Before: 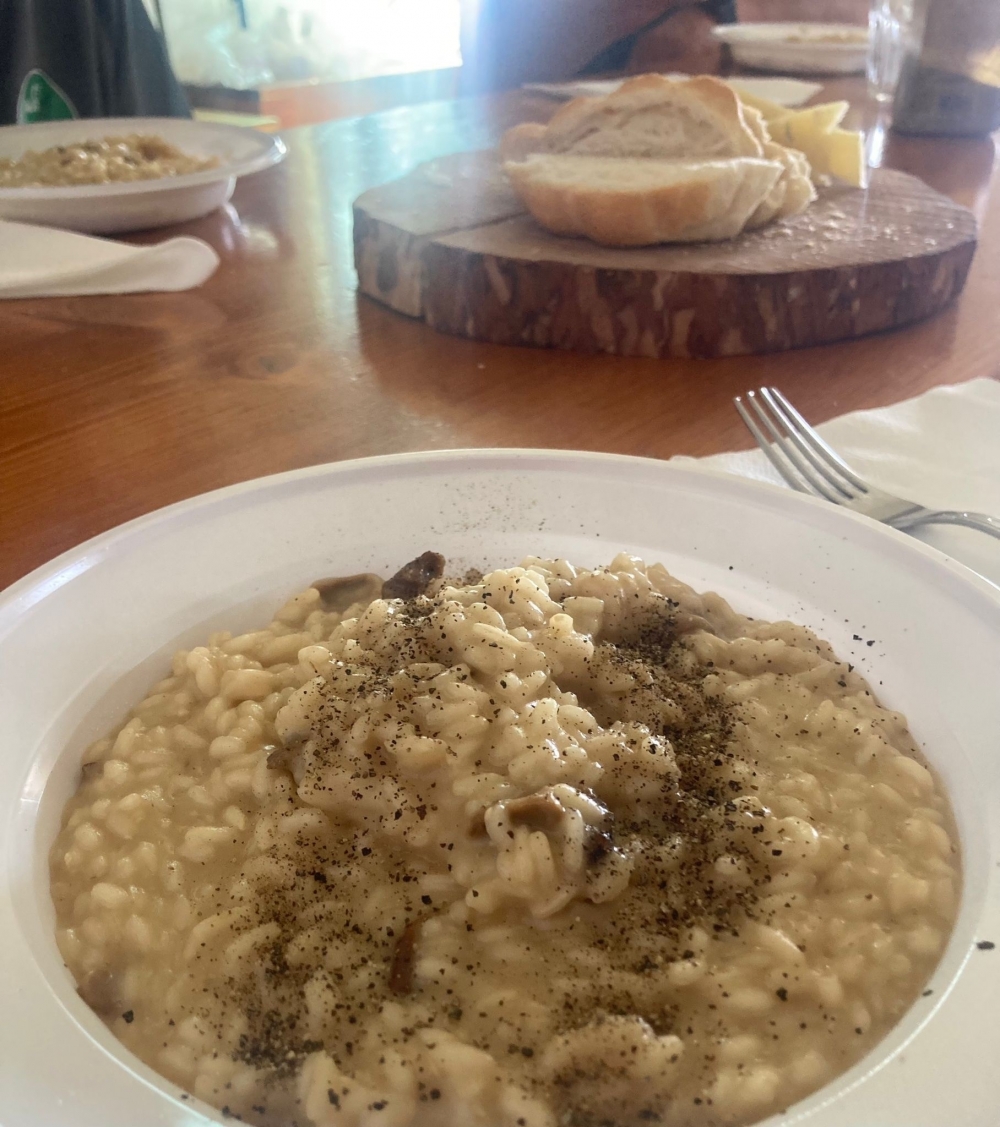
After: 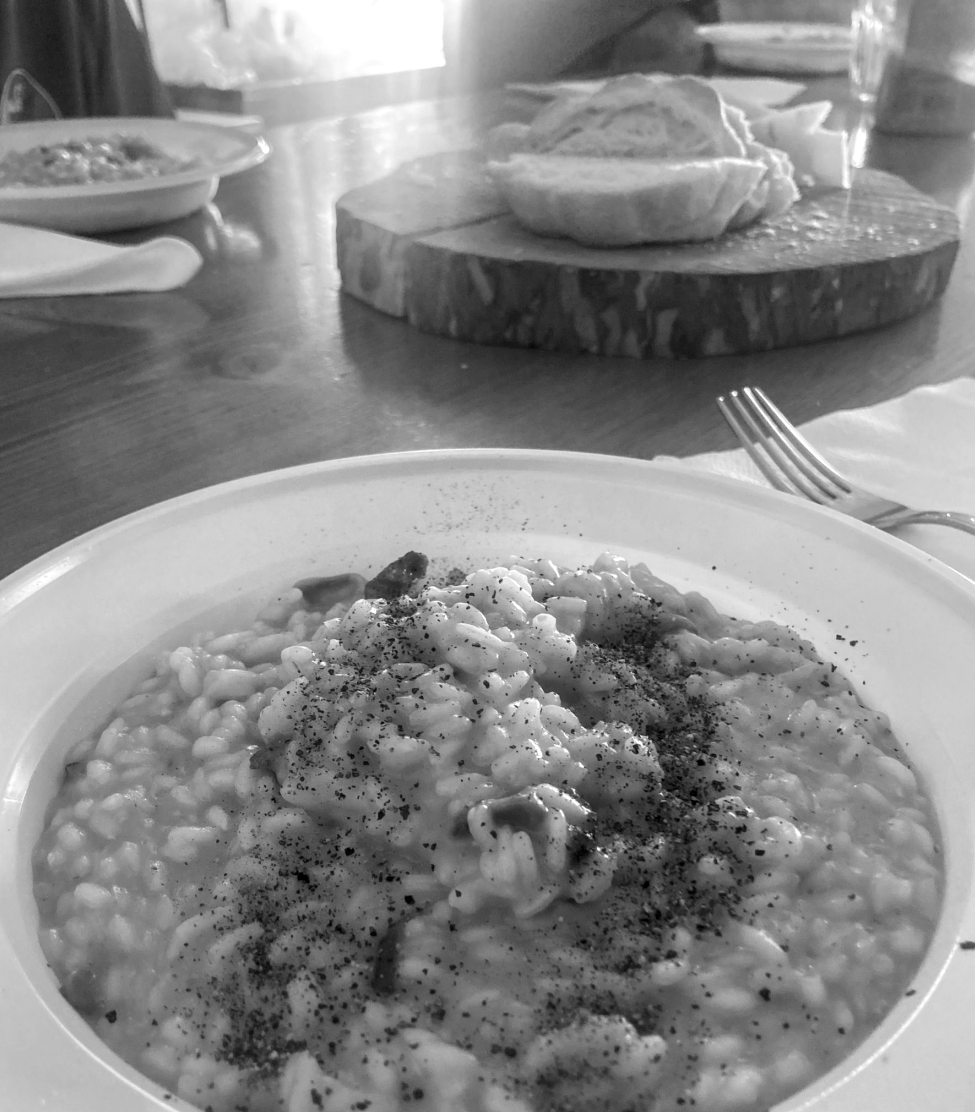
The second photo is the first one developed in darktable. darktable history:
crop and rotate: left 1.774%, right 0.633%, bottom 1.28%
local contrast: on, module defaults
contrast brightness saturation: saturation -1
